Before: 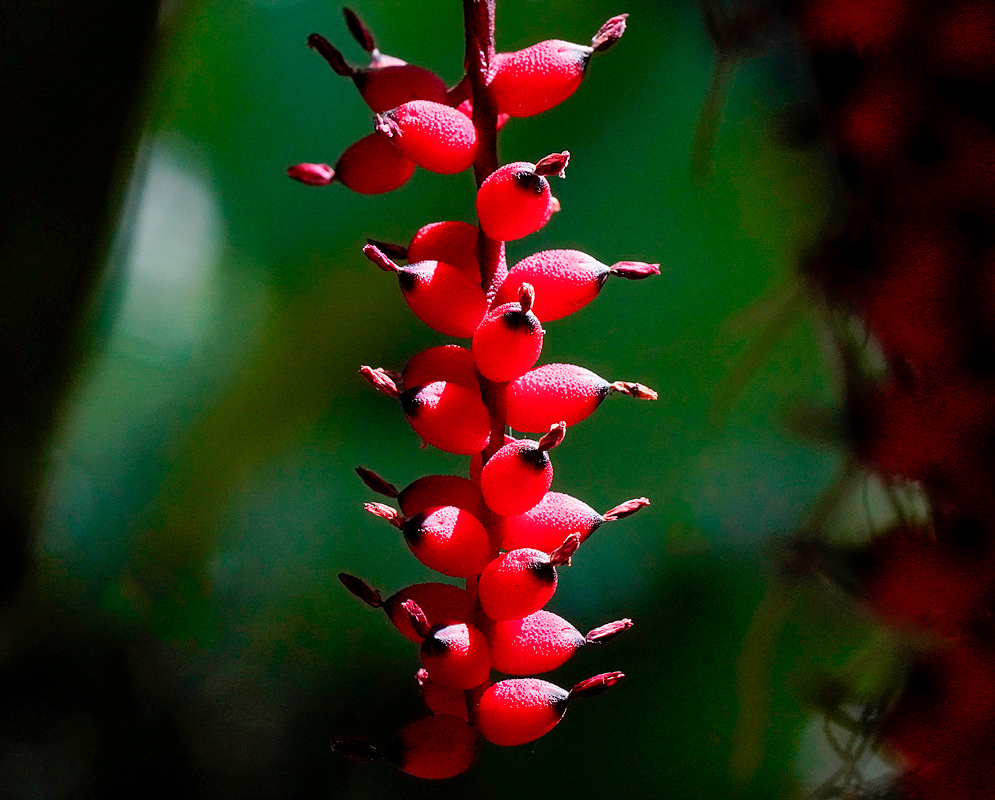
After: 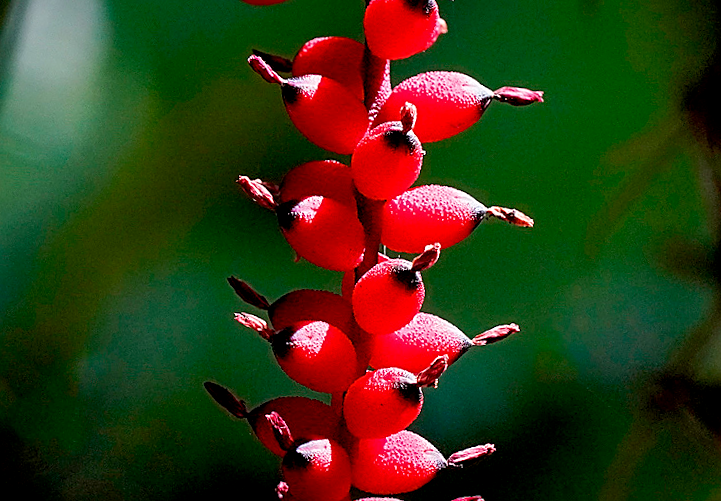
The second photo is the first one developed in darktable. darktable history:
crop and rotate: angle -3.34°, left 9.881%, top 20.84%, right 12.483%, bottom 12.087%
contrast equalizer: octaves 7, y [[0.5, 0.5, 0.472, 0.5, 0.5, 0.5], [0.5 ×6], [0.5 ×6], [0 ×6], [0 ×6]]
sharpen: on, module defaults
tone equalizer: smoothing diameter 24.81%, edges refinement/feathering 8.8, preserve details guided filter
exposure: black level correction 0.005, exposure 0.001 EV, compensate exposure bias true, compensate highlight preservation false
